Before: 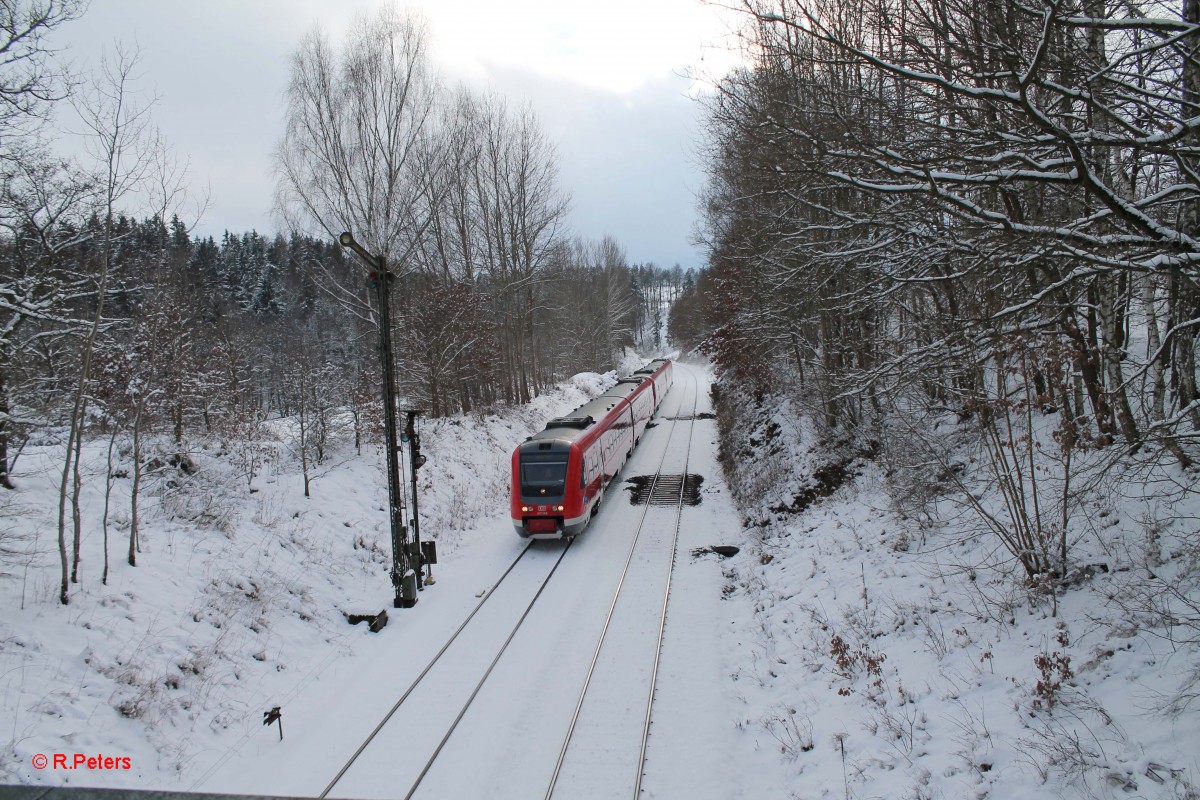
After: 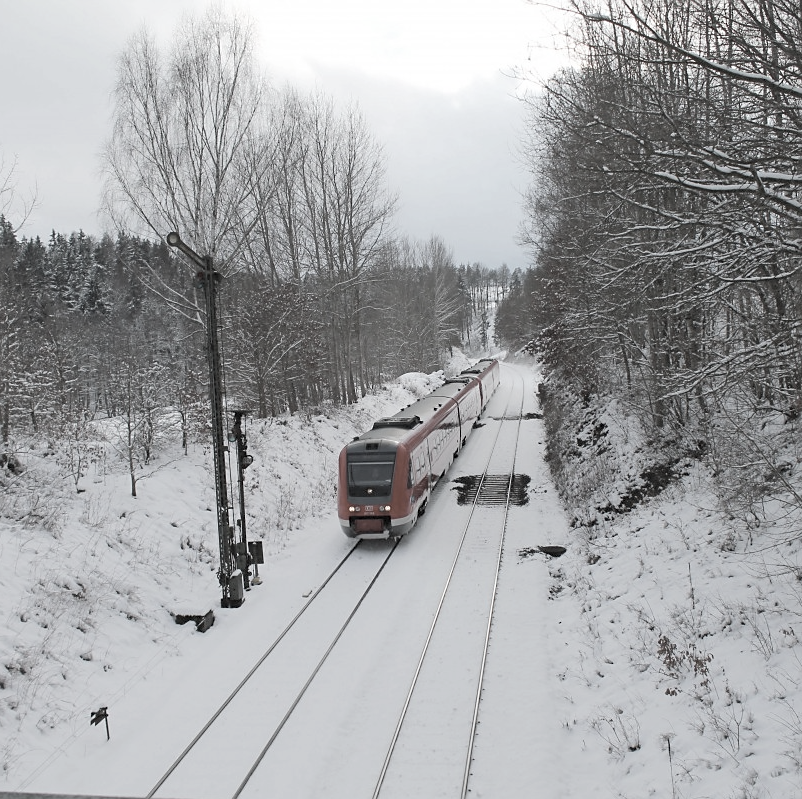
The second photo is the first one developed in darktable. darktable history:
sharpen: radius 1.487, amount 0.4, threshold 1.463
crop and rotate: left 14.466%, right 18.677%
contrast brightness saturation: brightness 0.151
color zones: curves: ch1 [(0, 0.153) (0.143, 0.15) (0.286, 0.151) (0.429, 0.152) (0.571, 0.152) (0.714, 0.151) (0.857, 0.151) (1, 0.153)]
